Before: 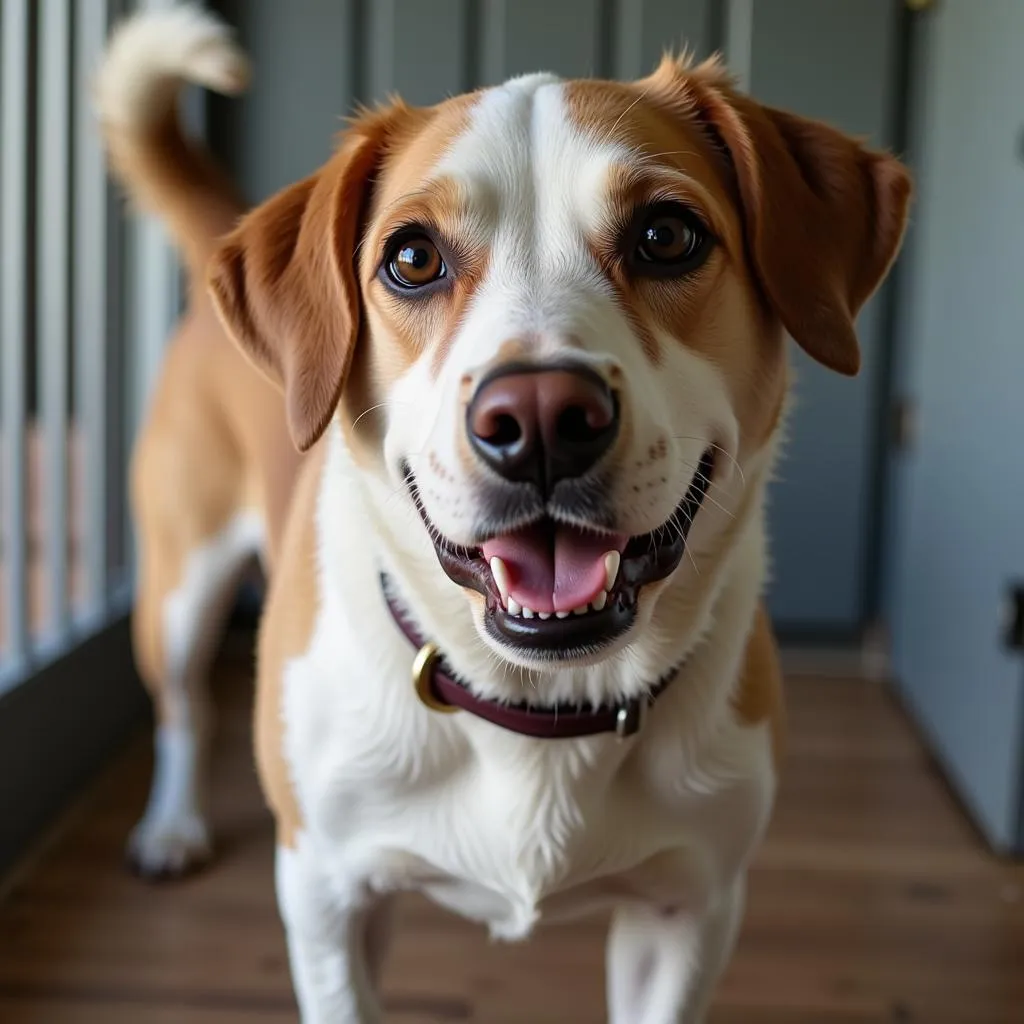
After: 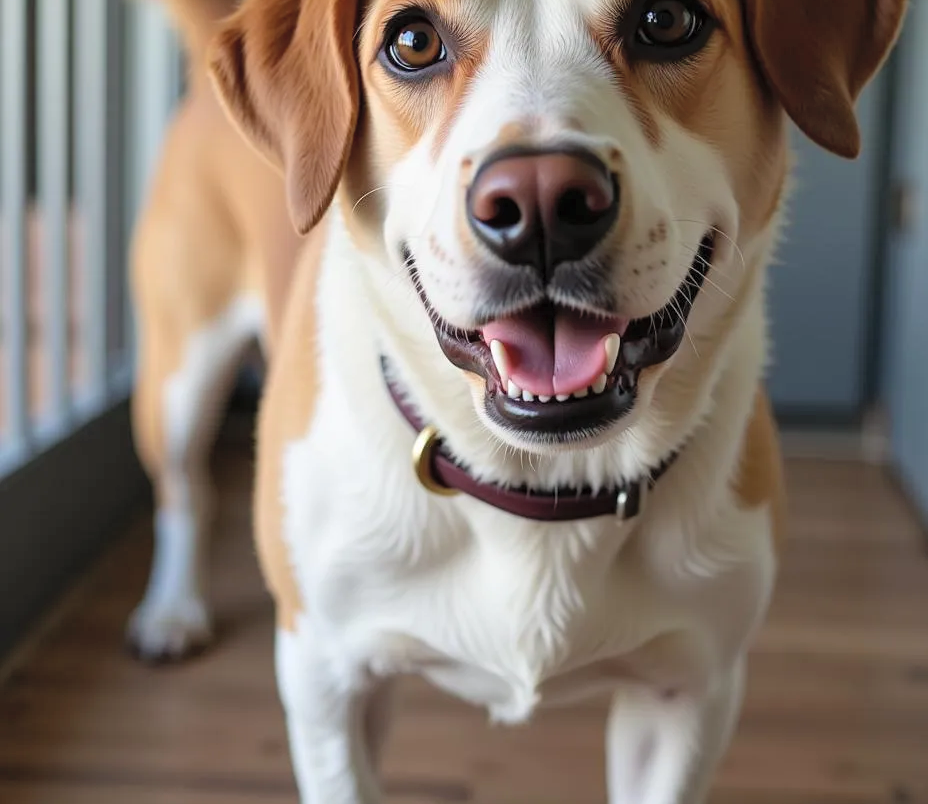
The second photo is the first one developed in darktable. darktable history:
crop: top 21.202%, right 9.358%, bottom 0.226%
contrast brightness saturation: brightness 0.152
